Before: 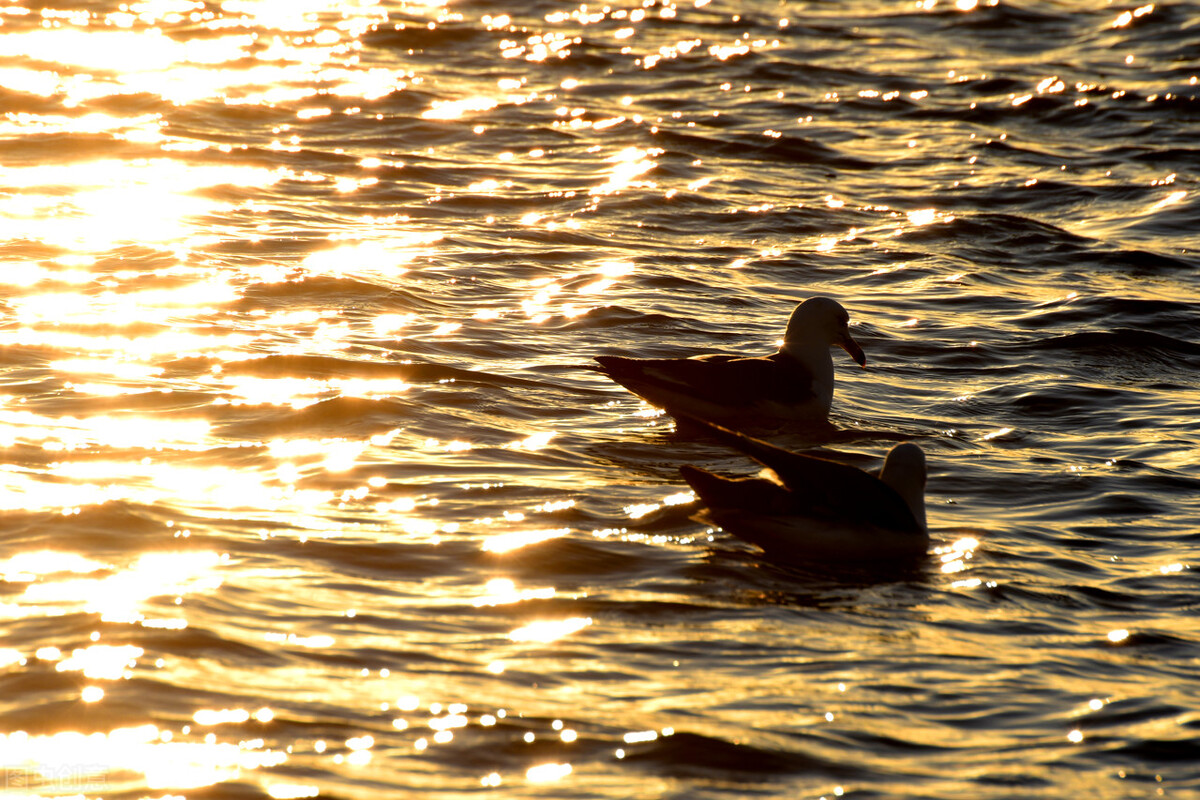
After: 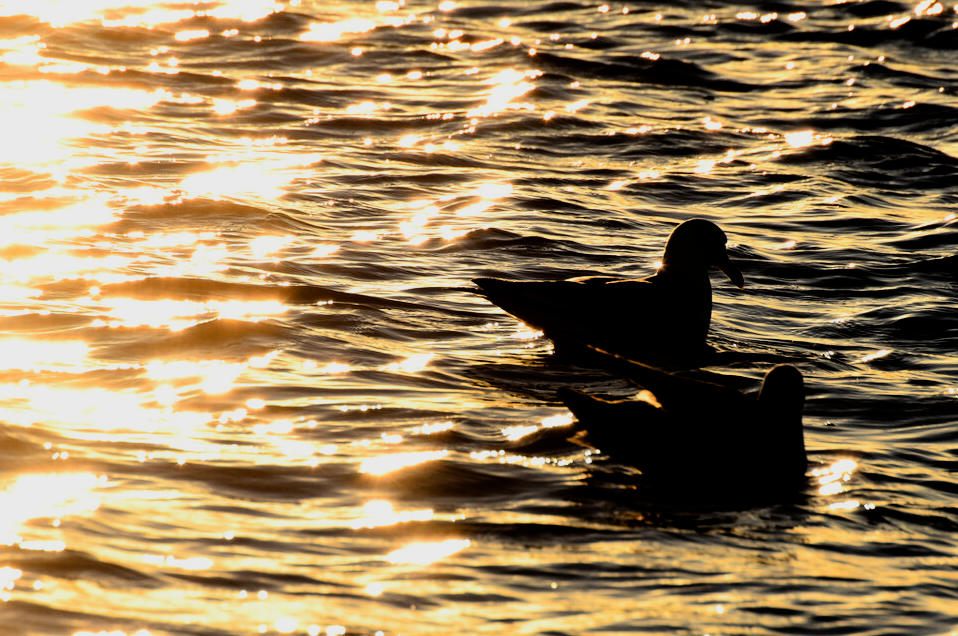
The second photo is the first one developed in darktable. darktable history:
crop and rotate: left 10.2%, top 9.825%, right 9.901%, bottom 10.581%
filmic rgb: black relative exposure -5.08 EV, white relative exposure 3.98 EV, hardness 2.88, contrast 1.494
